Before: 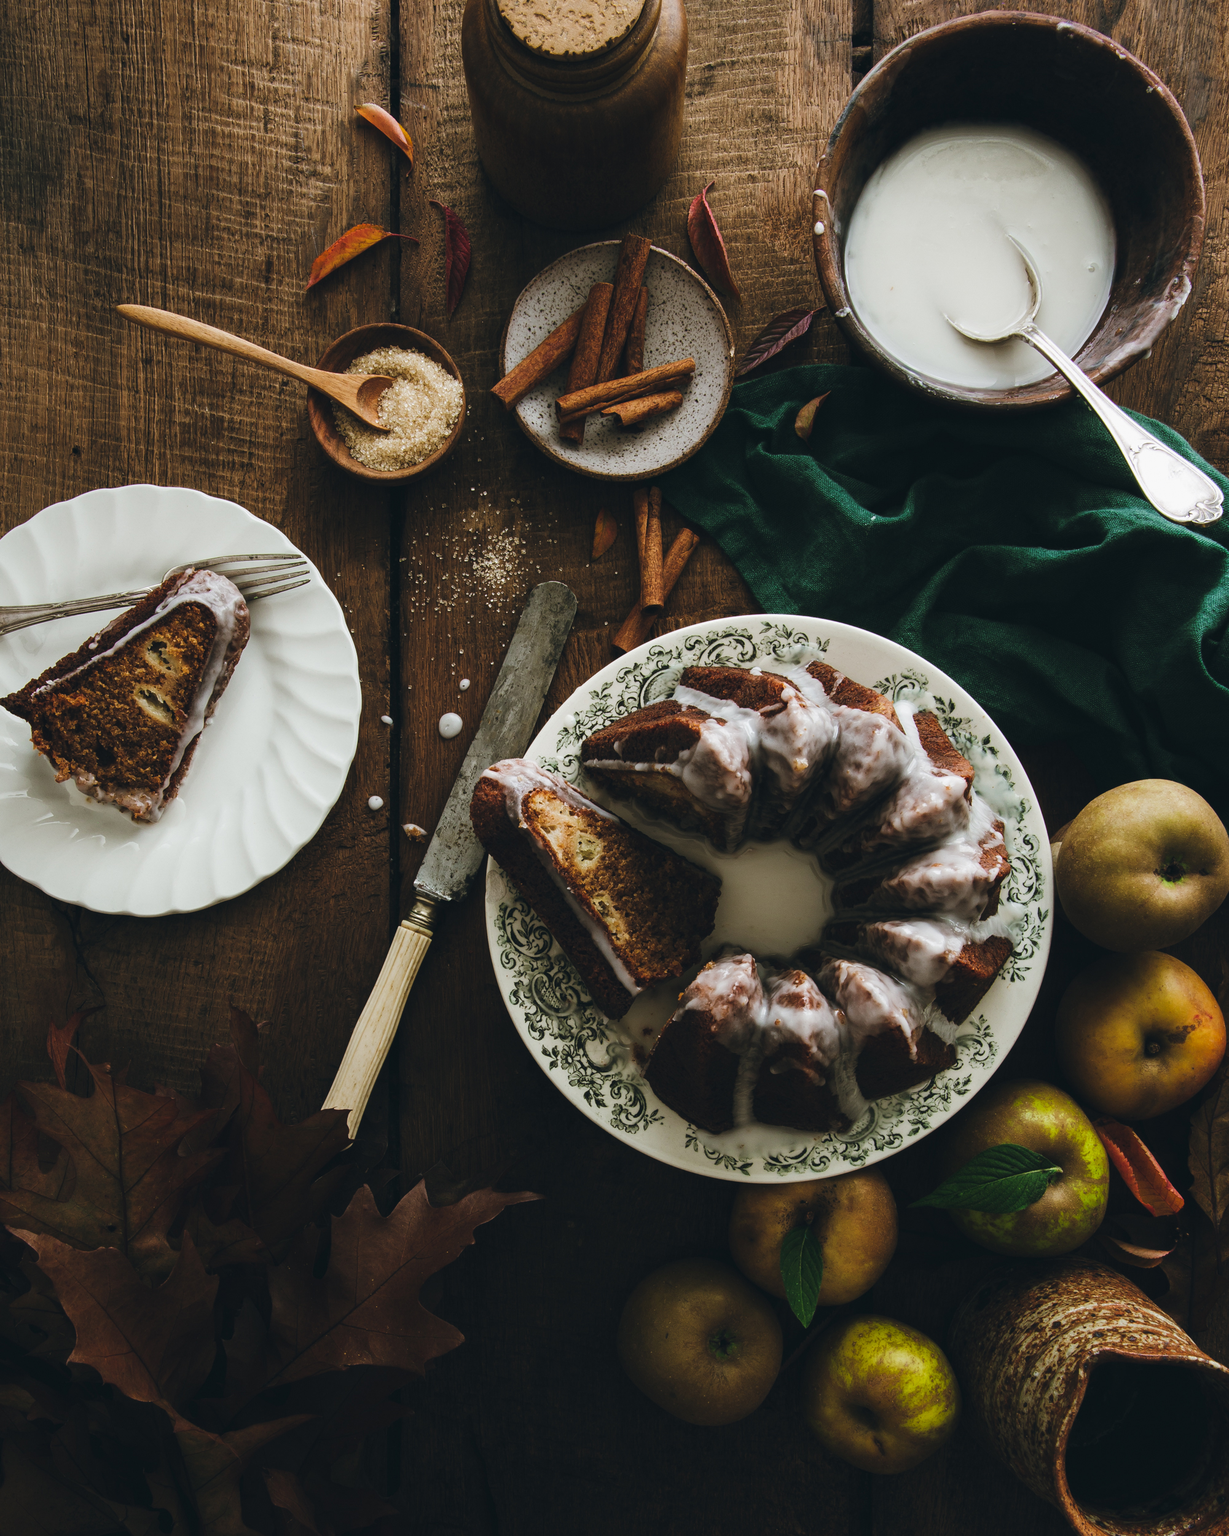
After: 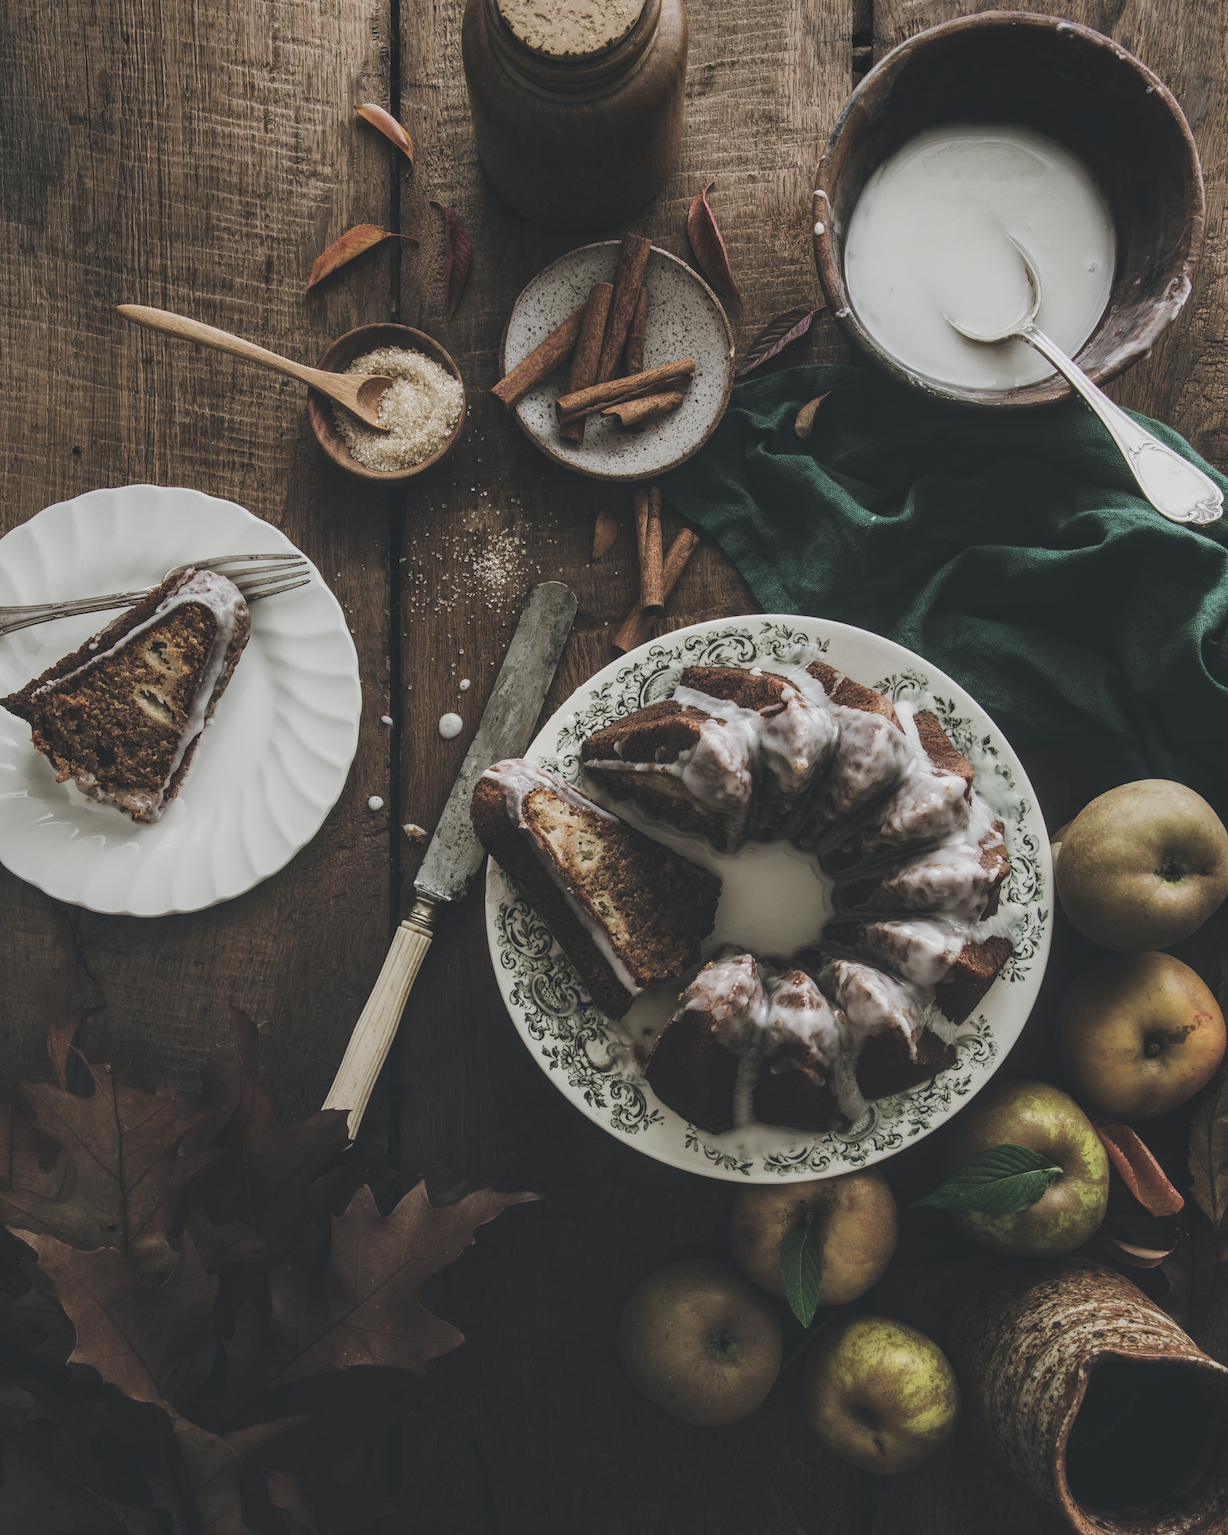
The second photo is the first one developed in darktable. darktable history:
contrast brightness saturation: contrast -0.256, saturation -0.45
local contrast: detail 130%
